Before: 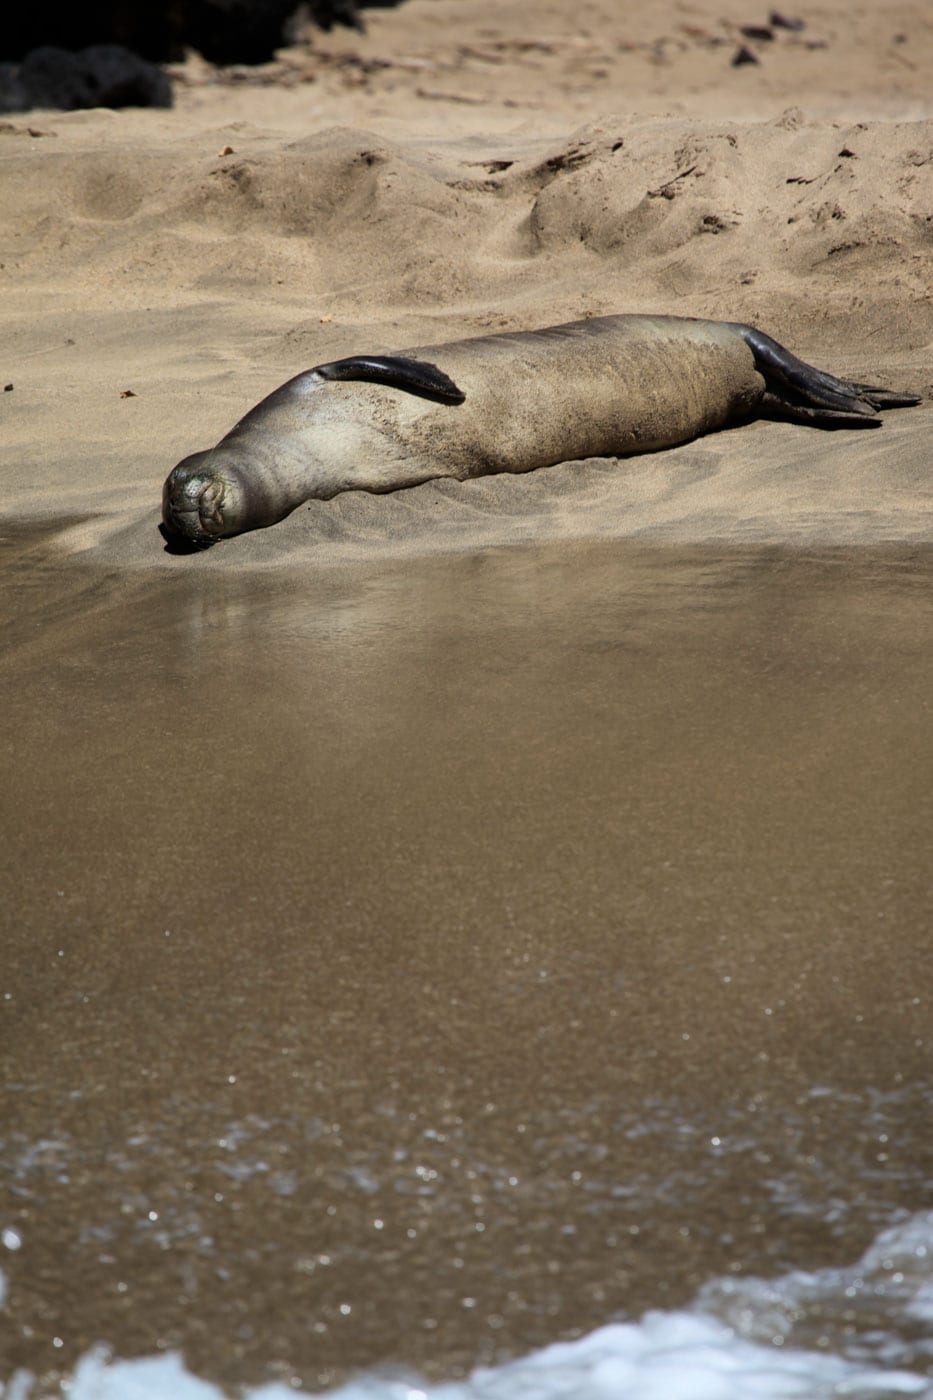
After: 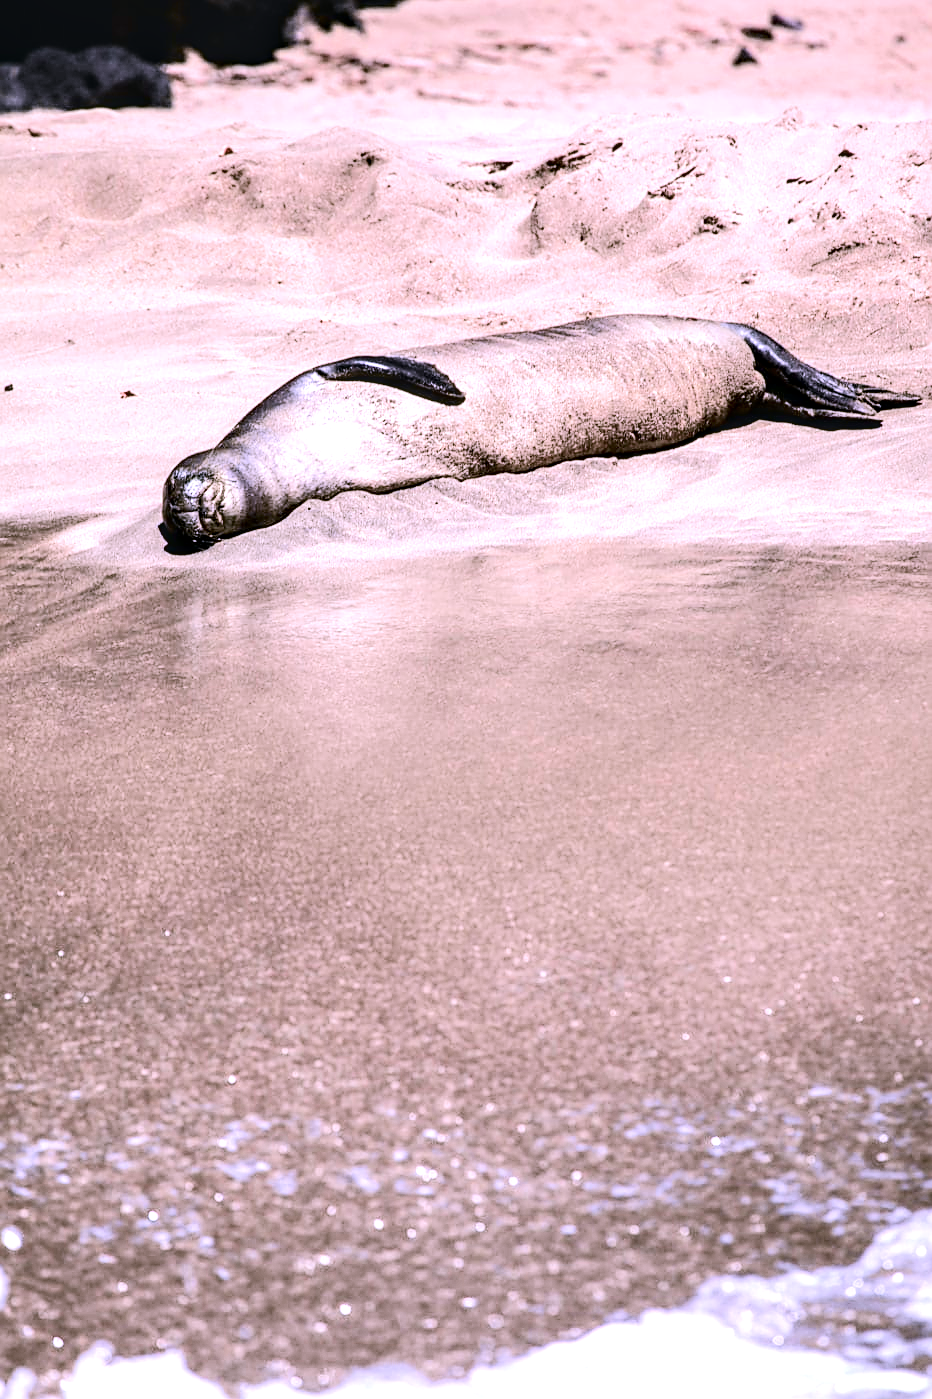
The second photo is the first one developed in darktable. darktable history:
color correction: highlights a* 15.03, highlights b* -25.07
sharpen: on, module defaults
white balance: red 0.983, blue 1.036
exposure: black level correction 0, exposure 1.2 EV, compensate exposure bias true, compensate highlight preservation false
tone curve: curves: ch0 [(0, 0) (0.037, 0.011) (0.135, 0.093) (0.266, 0.281) (0.461, 0.555) (0.581, 0.716) (0.675, 0.793) (0.767, 0.849) (0.91, 0.924) (1, 0.979)]; ch1 [(0, 0) (0.292, 0.278) (0.419, 0.423) (0.493, 0.492) (0.506, 0.5) (0.534, 0.529) (0.562, 0.562) (0.641, 0.663) (0.754, 0.76) (1, 1)]; ch2 [(0, 0) (0.294, 0.3) (0.361, 0.372) (0.429, 0.445) (0.478, 0.486) (0.502, 0.498) (0.518, 0.522) (0.531, 0.549) (0.561, 0.579) (0.64, 0.645) (0.7, 0.7) (0.861, 0.808) (1, 0.951)], color space Lab, independent channels, preserve colors none
local contrast: detail 150%
contrast brightness saturation: contrast 0.14
